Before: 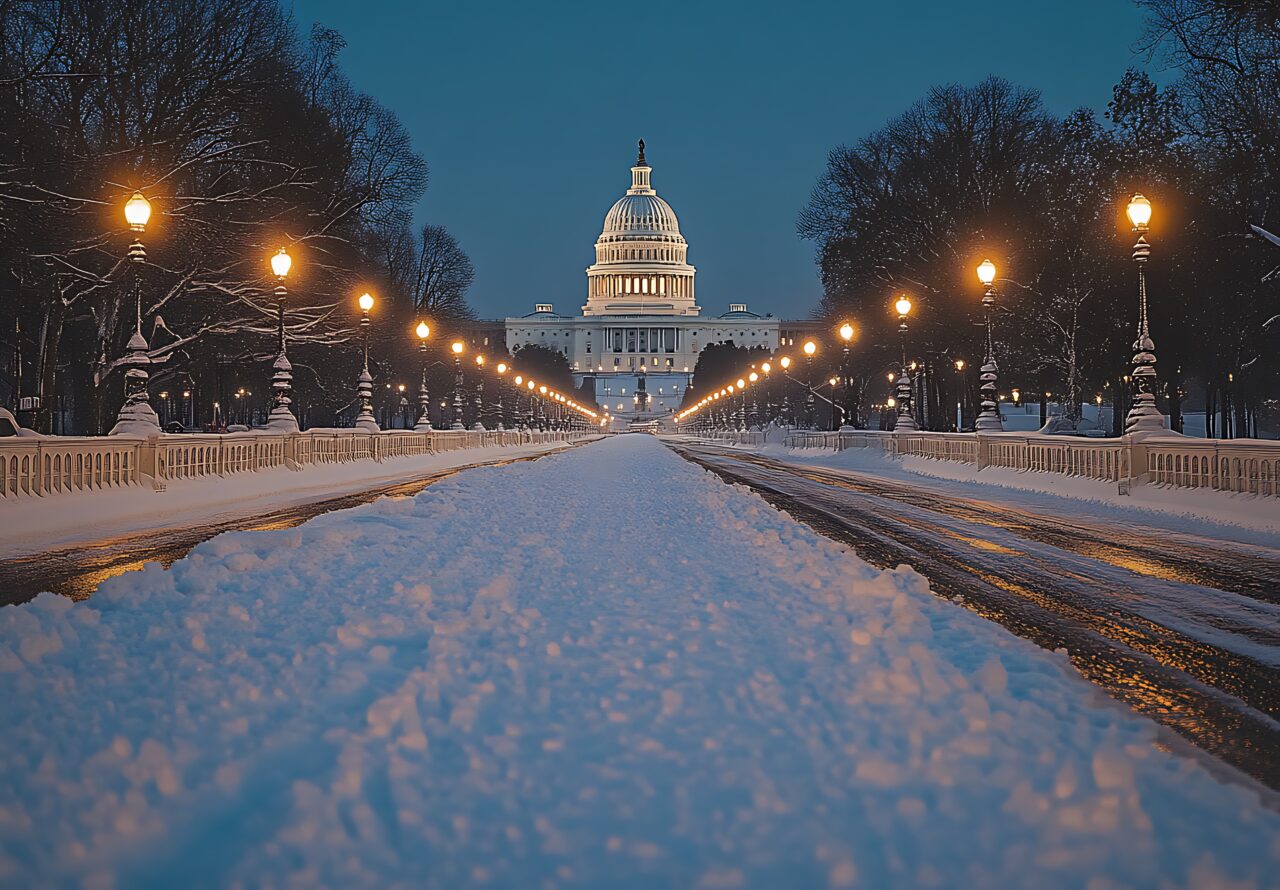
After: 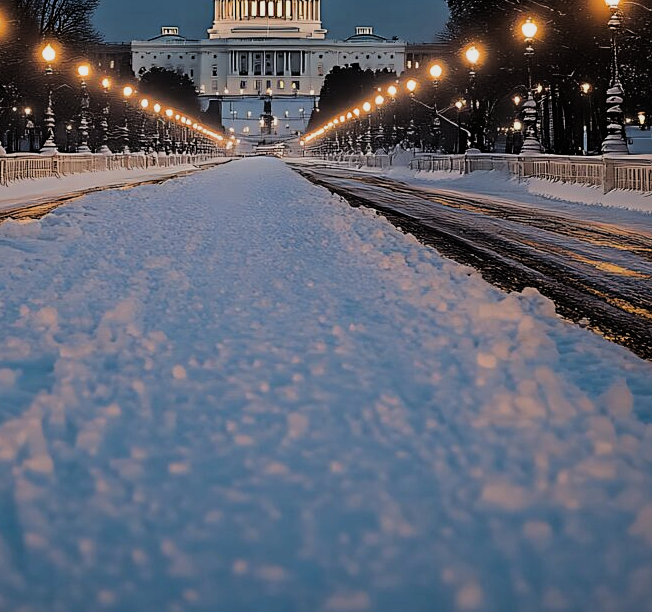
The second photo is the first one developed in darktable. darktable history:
filmic rgb: black relative exposure -5 EV, hardness 2.88, contrast 1.4, highlights saturation mix -30%
white balance: emerald 1
crop and rotate: left 29.237%, top 31.152%, right 19.807%
